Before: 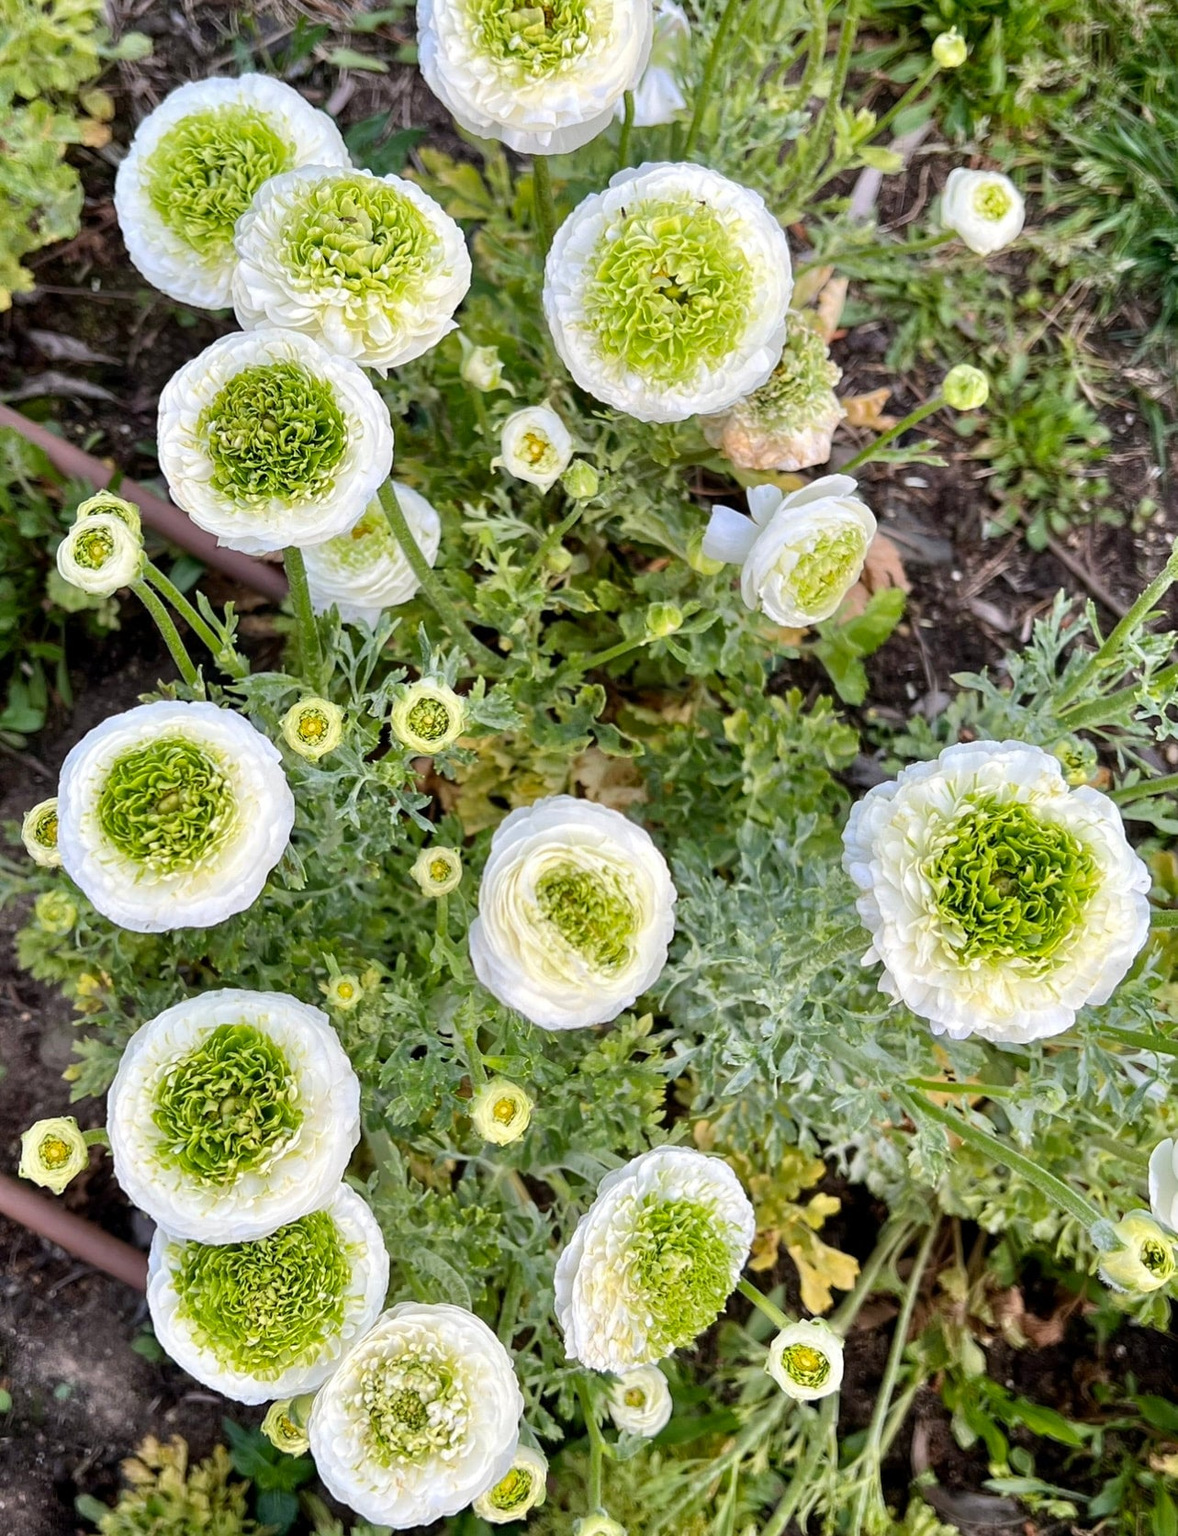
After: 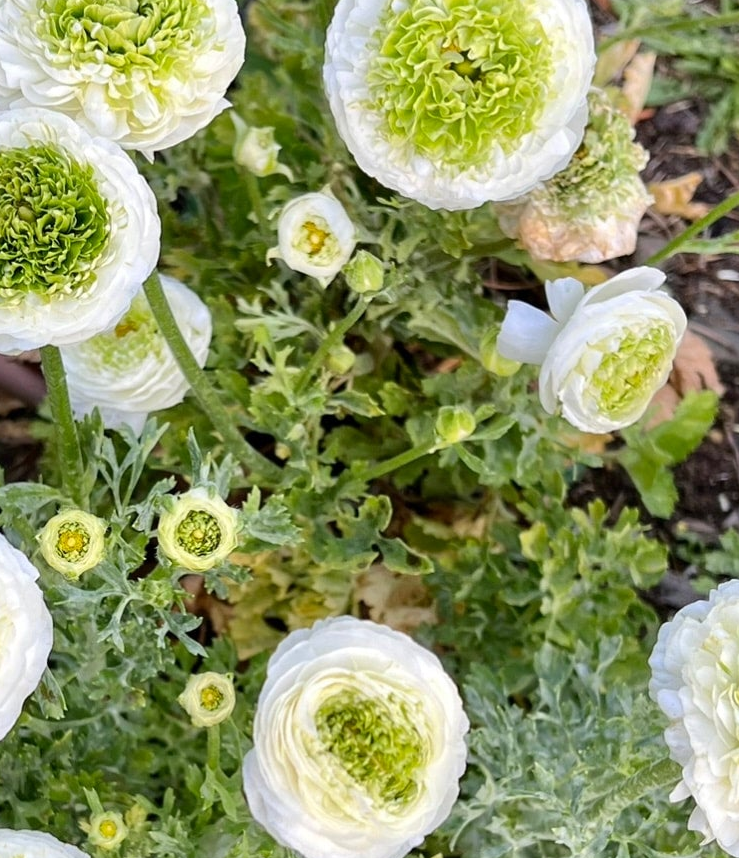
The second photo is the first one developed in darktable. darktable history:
crop: left 20.934%, top 14.991%, right 21.451%, bottom 33.72%
